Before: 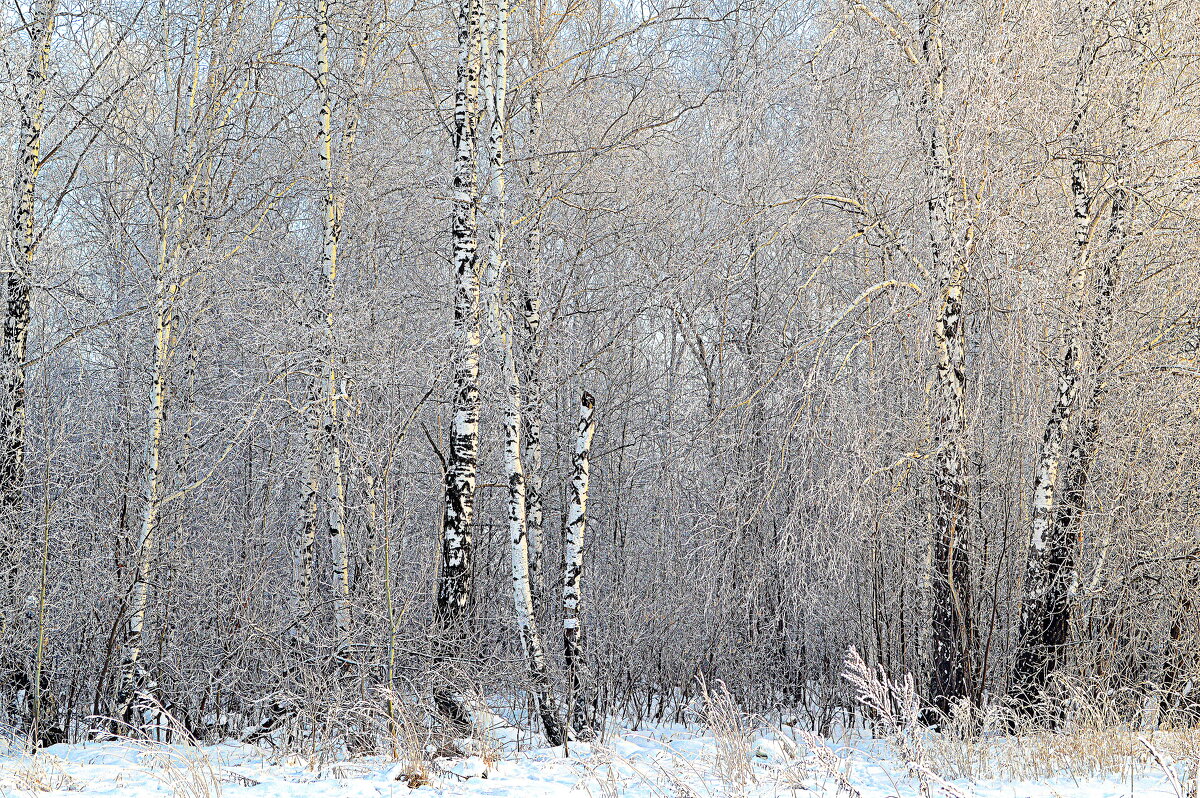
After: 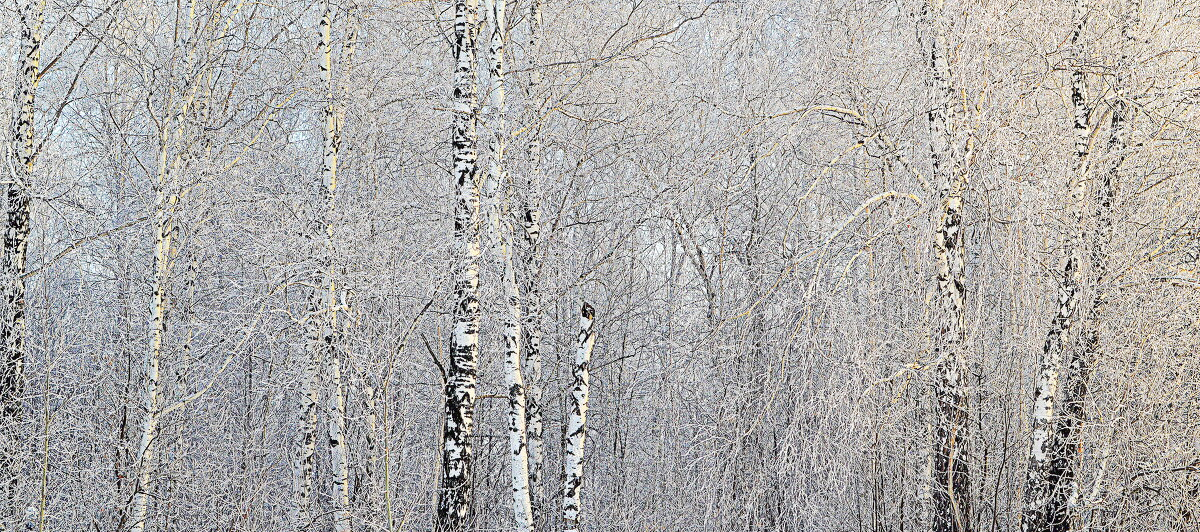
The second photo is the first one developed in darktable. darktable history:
crop: top 11.166%, bottom 22.168%
tone curve: curves: ch0 [(0, 0) (0.003, 0.026) (0.011, 0.03) (0.025, 0.047) (0.044, 0.082) (0.069, 0.119) (0.1, 0.157) (0.136, 0.19) (0.177, 0.231) (0.224, 0.27) (0.277, 0.318) (0.335, 0.383) (0.399, 0.456) (0.468, 0.532) (0.543, 0.618) (0.623, 0.71) (0.709, 0.786) (0.801, 0.851) (0.898, 0.908) (1, 1)], preserve colors none
